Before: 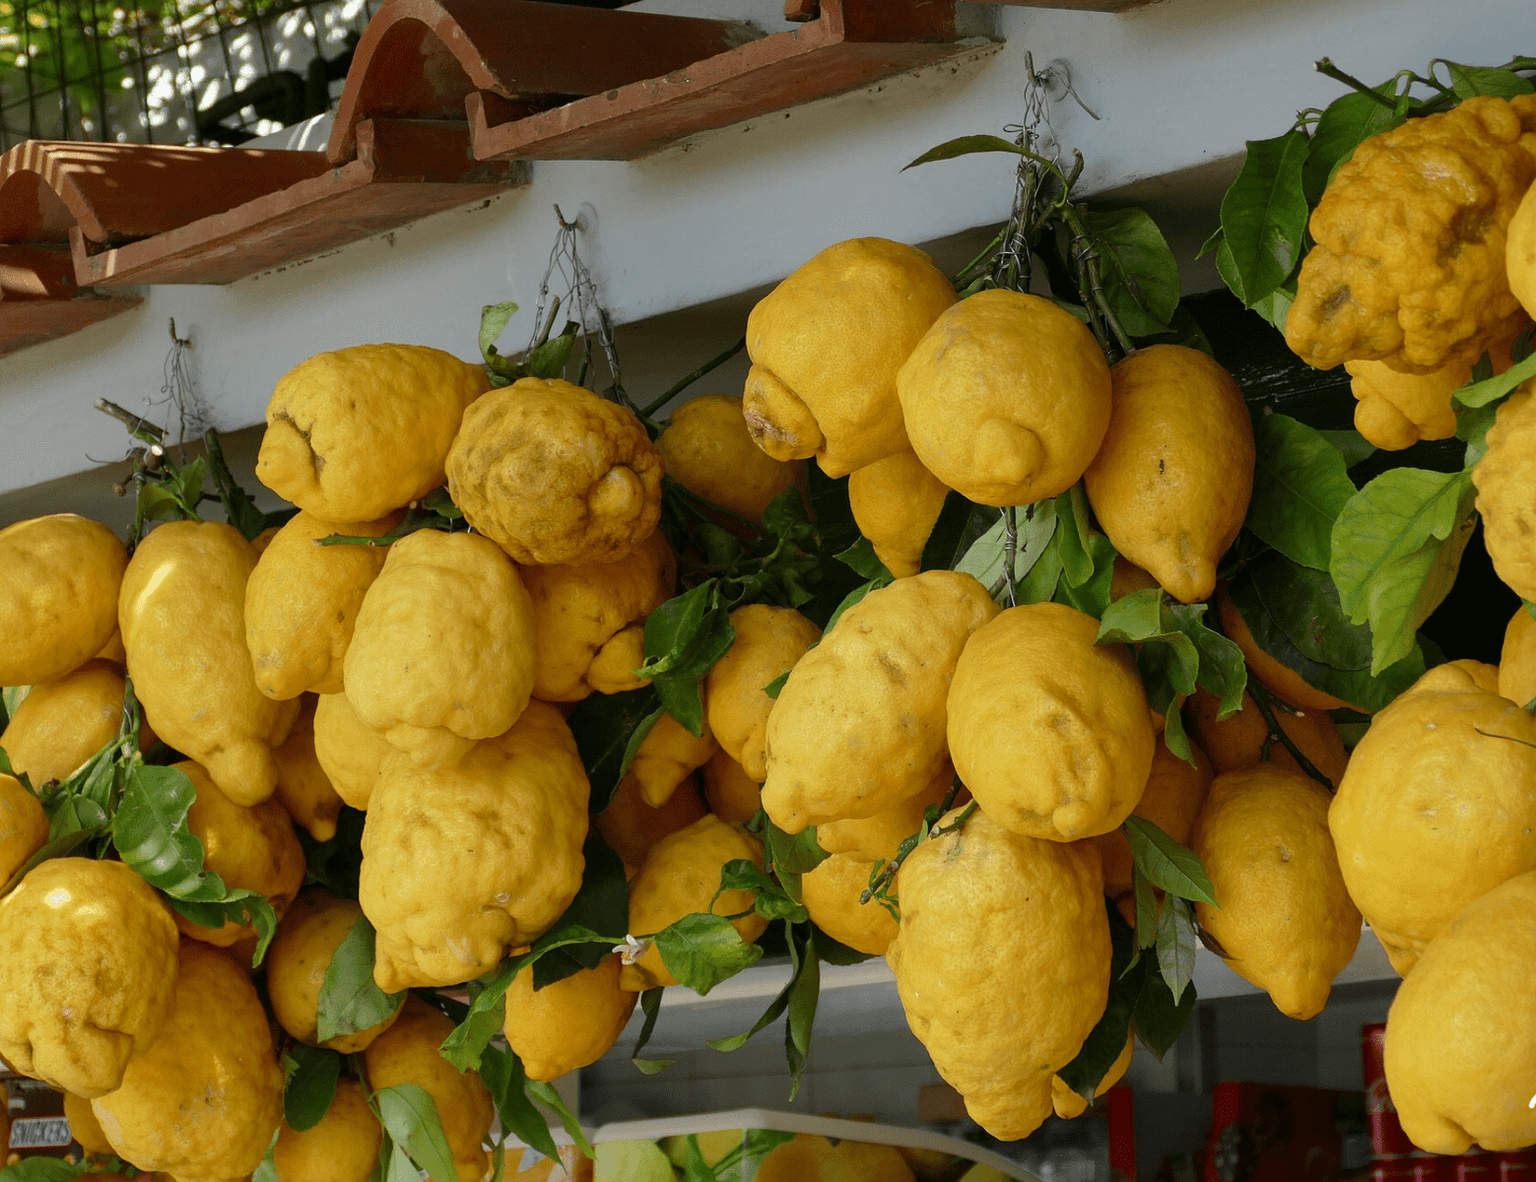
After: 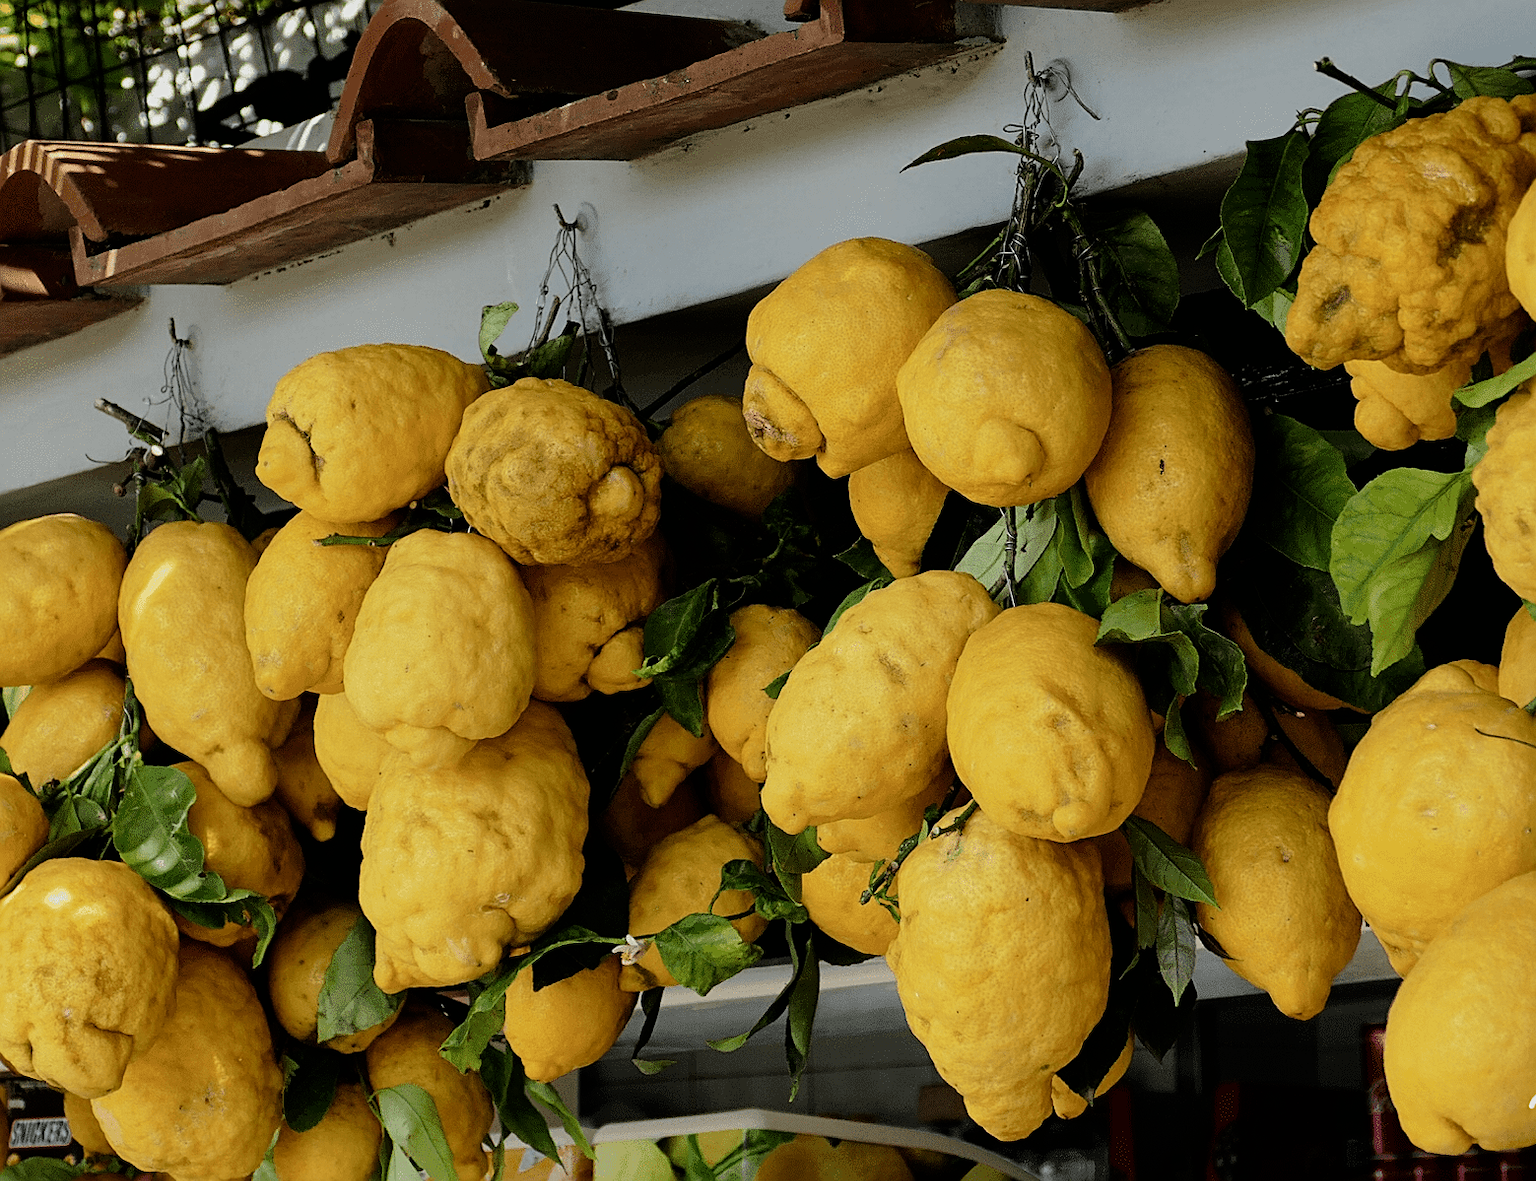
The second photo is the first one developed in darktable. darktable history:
crop: bottom 0.07%
filmic rgb: black relative exposure -4.99 EV, white relative exposure 3.96 EV, threshold 5.96 EV, hardness 2.89, contrast 1.385, iterations of high-quality reconstruction 0, enable highlight reconstruction true
sharpen: on, module defaults
